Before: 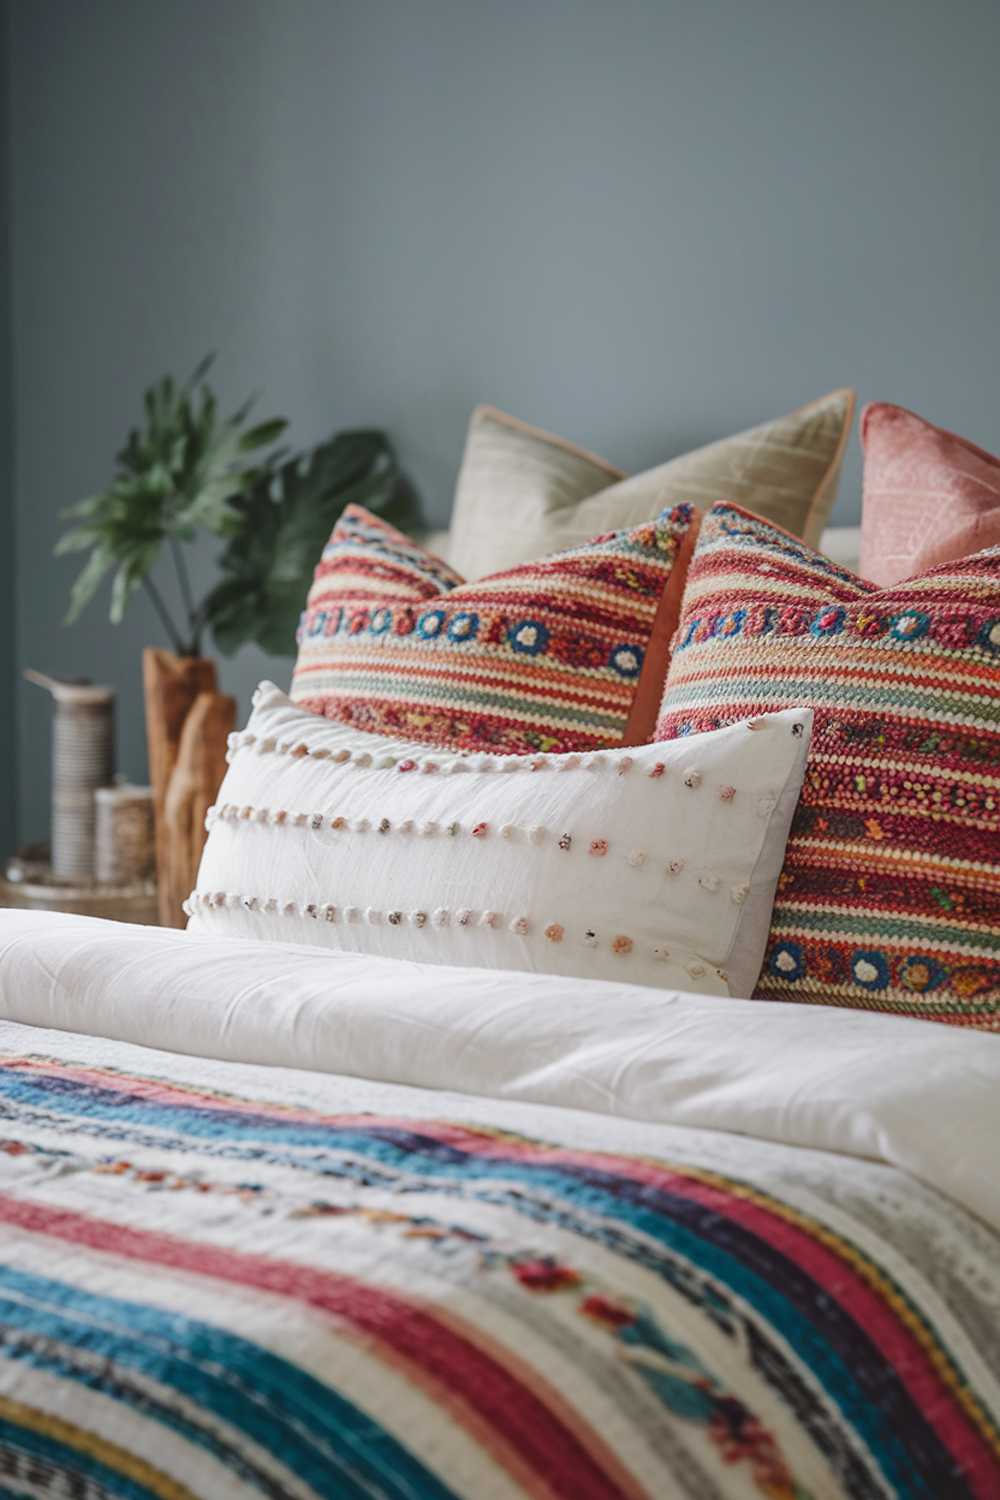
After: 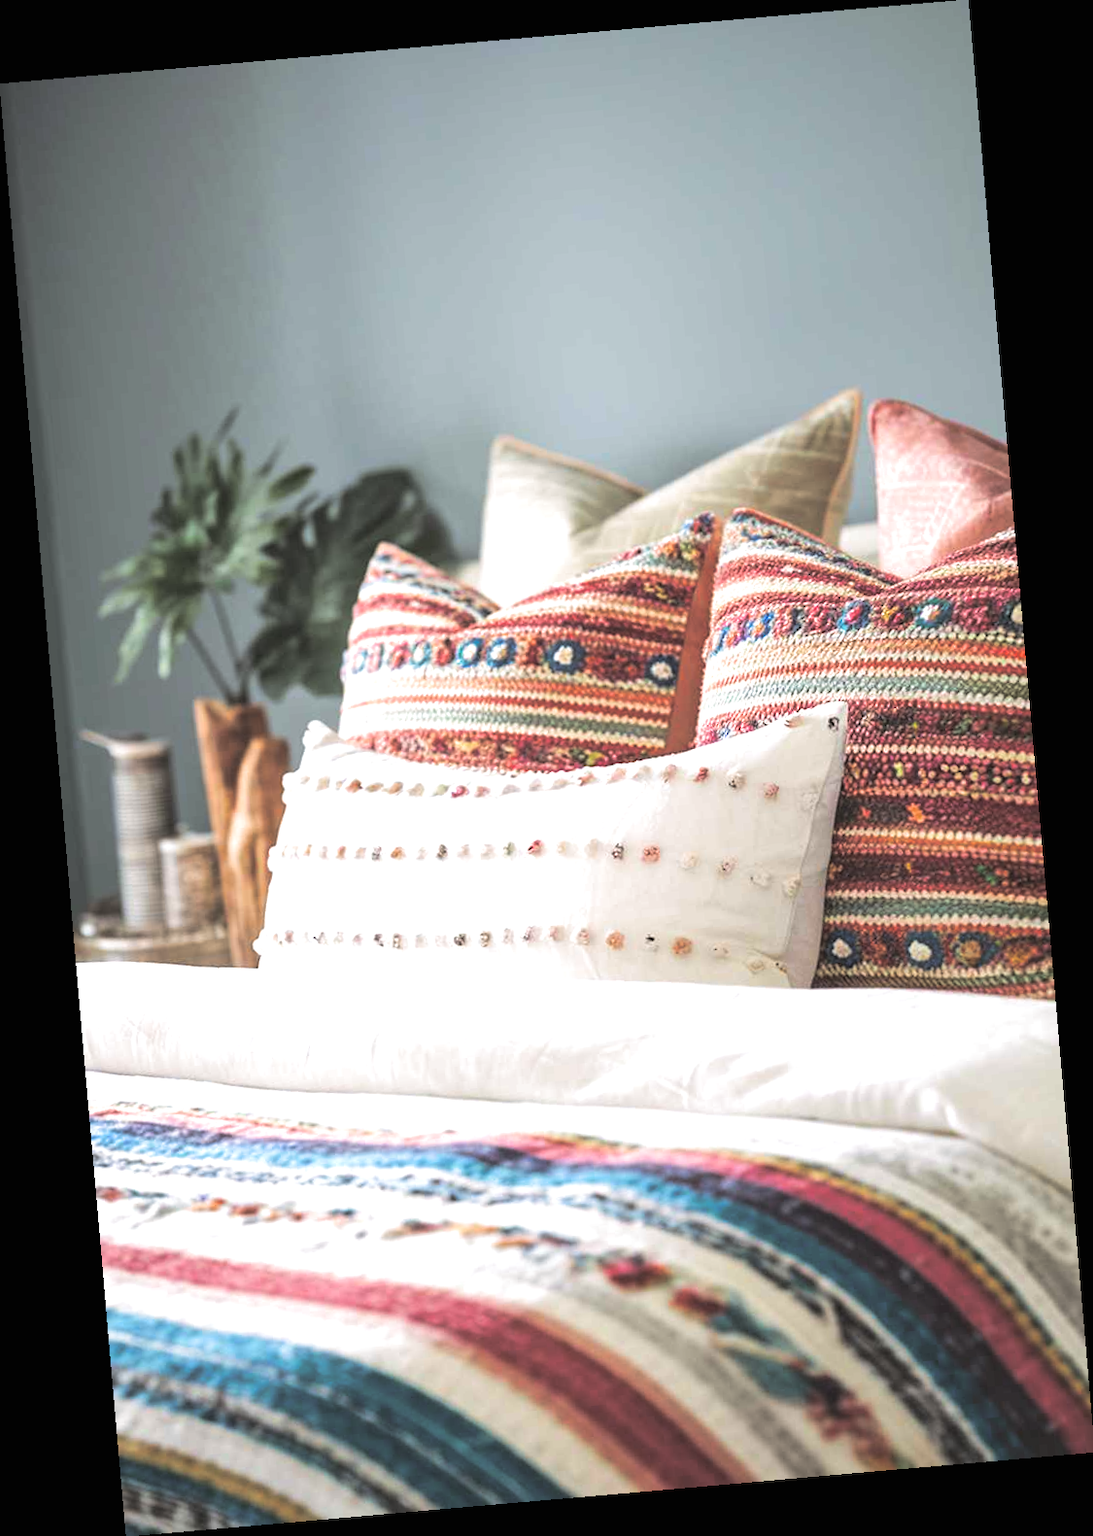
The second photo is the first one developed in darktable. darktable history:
exposure: black level correction 0, exposure 1 EV, compensate exposure bias true, compensate highlight preservation false
split-toning: shadows › hue 36°, shadows › saturation 0.05, highlights › hue 10.8°, highlights › saturation 0.15, compress 40%
shadows and highlights: radius 334.93, shadows 63.48, highlights 6.06, compress 87.7%, highlights color adjustment 39.73%, soften with gaussian
rotate and perspective: rotation -4.98°, automatic cropping off
